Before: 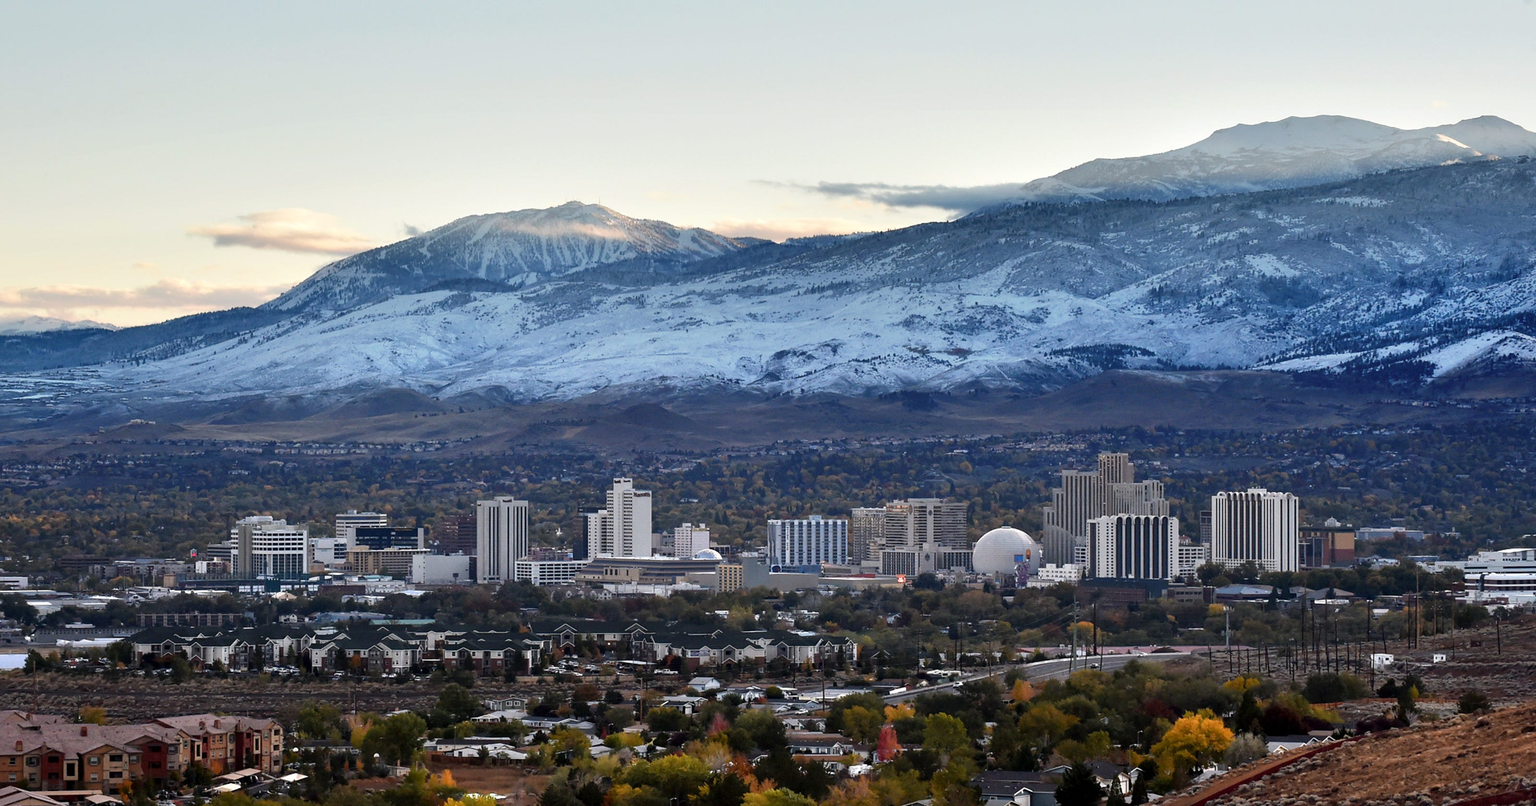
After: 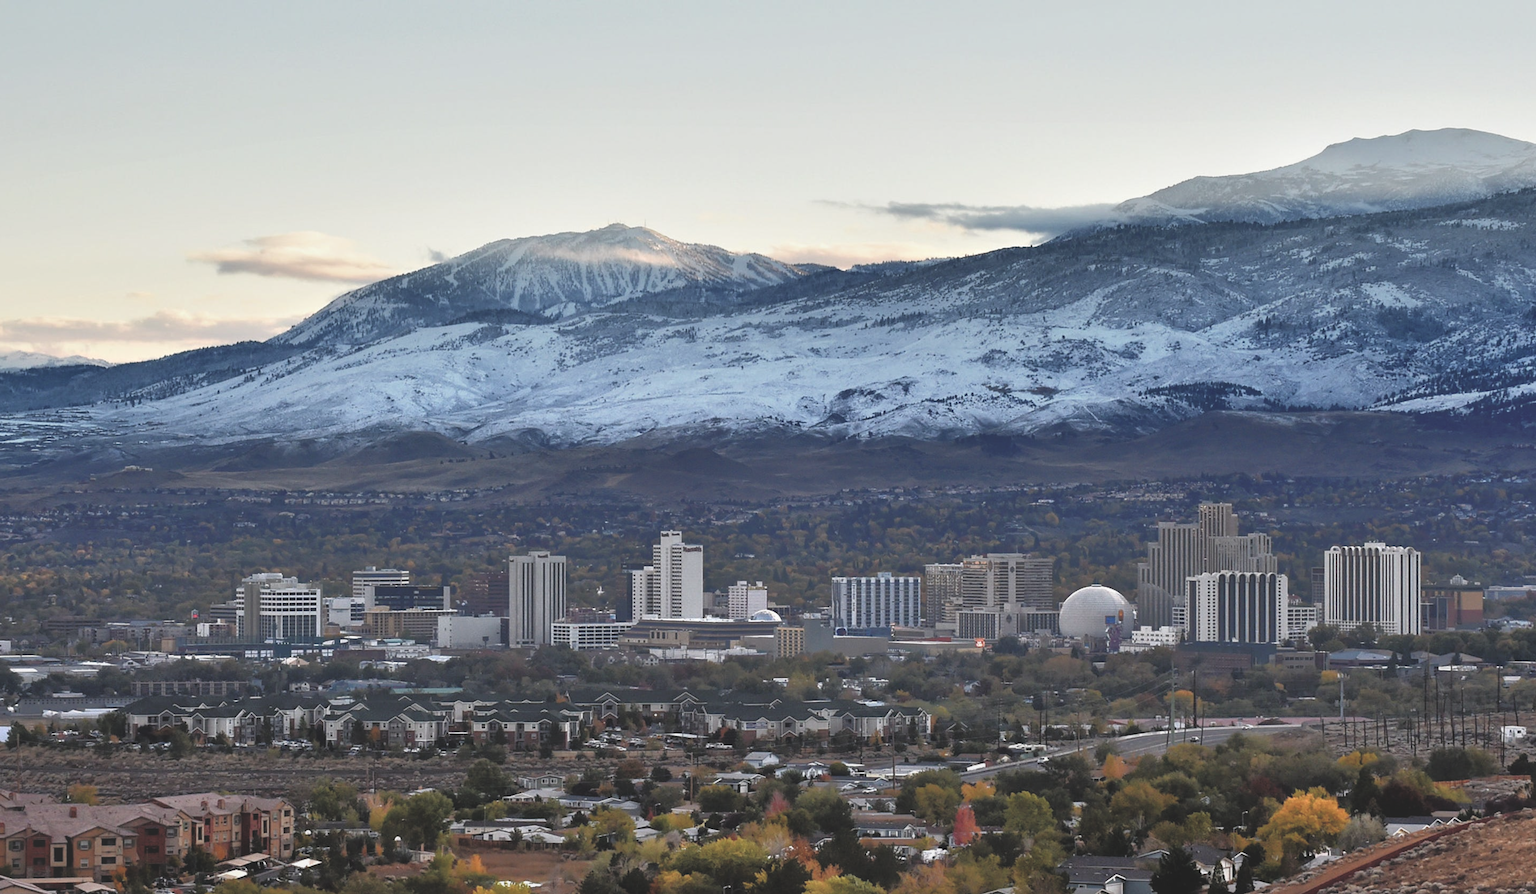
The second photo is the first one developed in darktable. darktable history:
tone equalizer: -8 EV -0.518 EV, -7 EV -0.334 EV, -6 EV -0.118 EV, -5 EV 0.452 EV, -4 EV 0.957 EV, -3 EV 0.821 EV, -2 EV -0.012 EV, -1 EV 0.134 EV, +0 EV -0.007 EV
base curve: curves: ch0 [(0, 0) (0.989, 0.992)], preserve colors none
crop and rotate: left 1.215%, right 8.637%
contrast brightness saturation: contrast 0.061, brightness -0.007, saturation -0.212
exposure: black level correction -0.015, exposure -0.133 EV, compensate highlight preservation false
